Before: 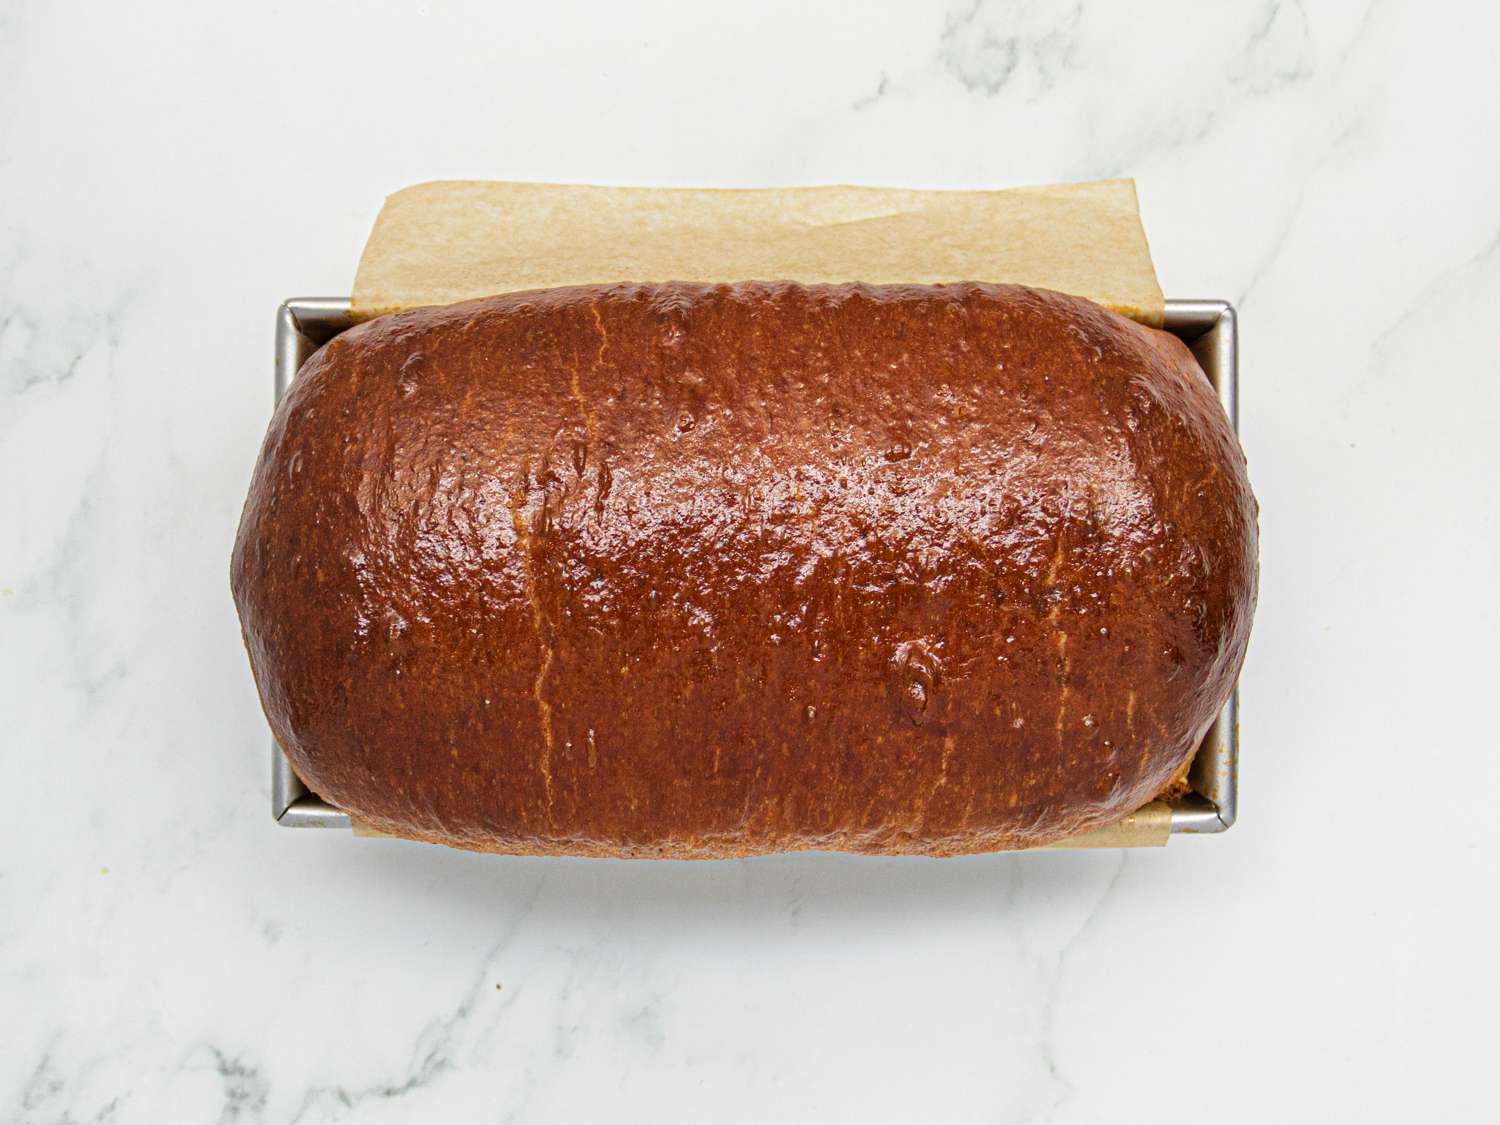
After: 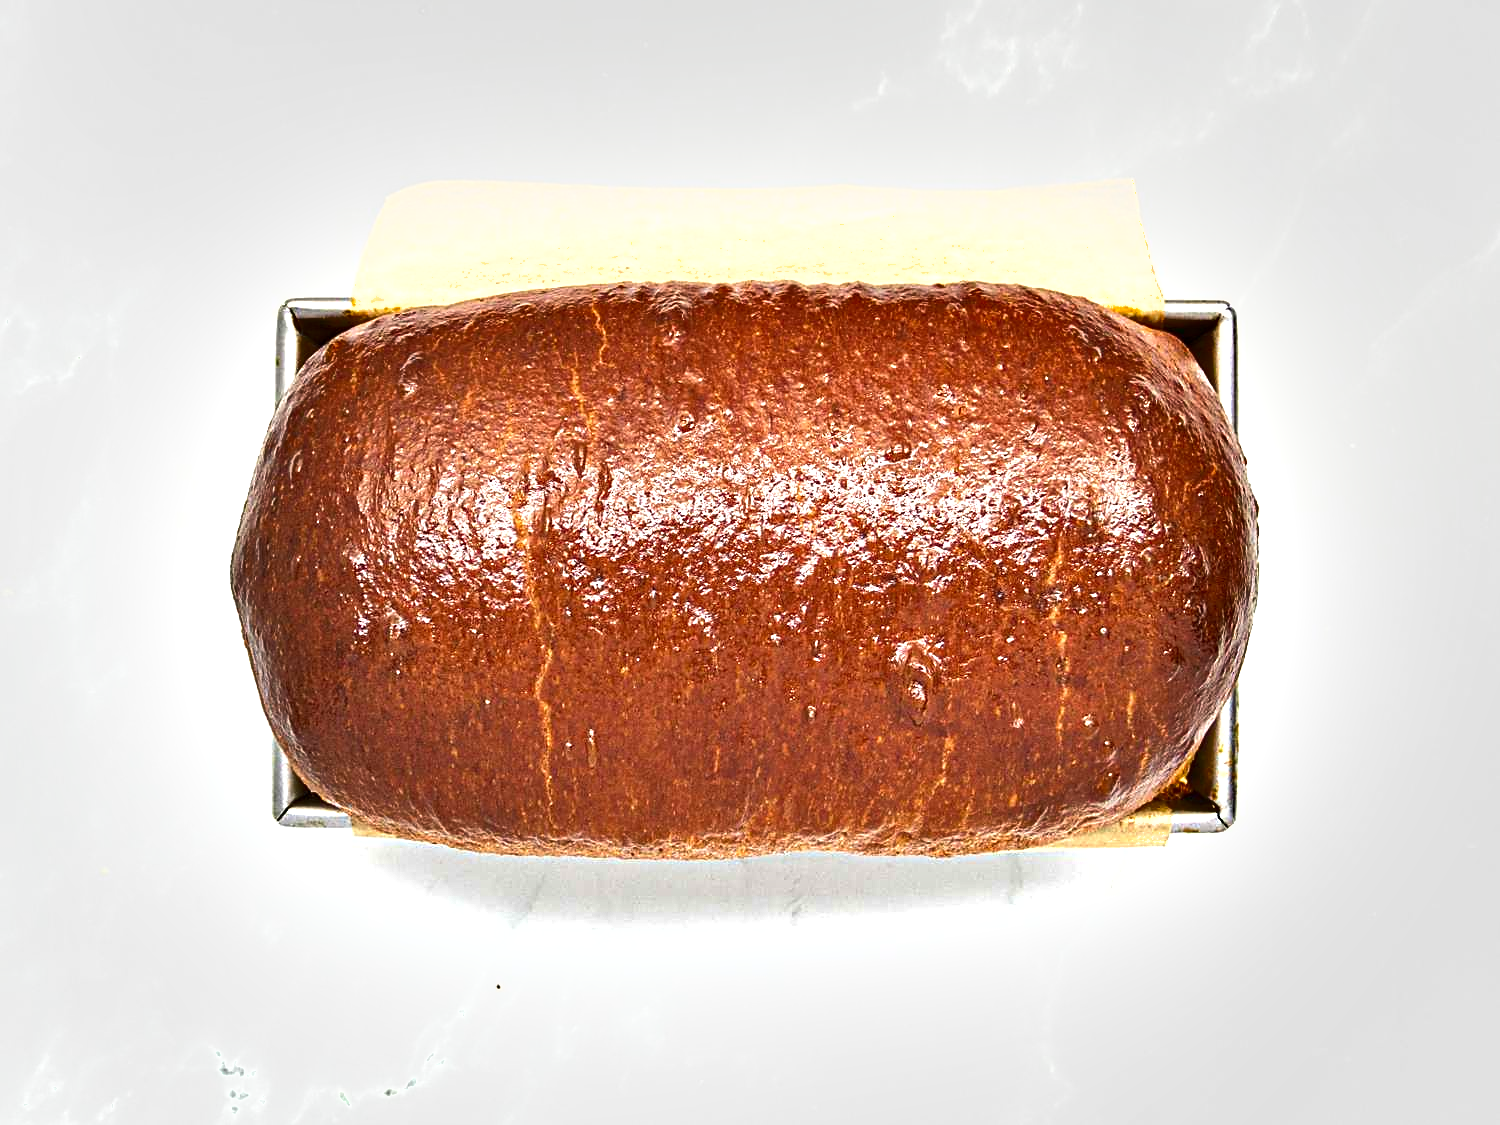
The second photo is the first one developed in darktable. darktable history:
exposure: black level correction 0, exposure 1 EV, compensate exposure bias true, compensate highlight preservation false
shadows and highlights: white point adjustment 1, soften with gaussian
sharpen: on, module defaults
